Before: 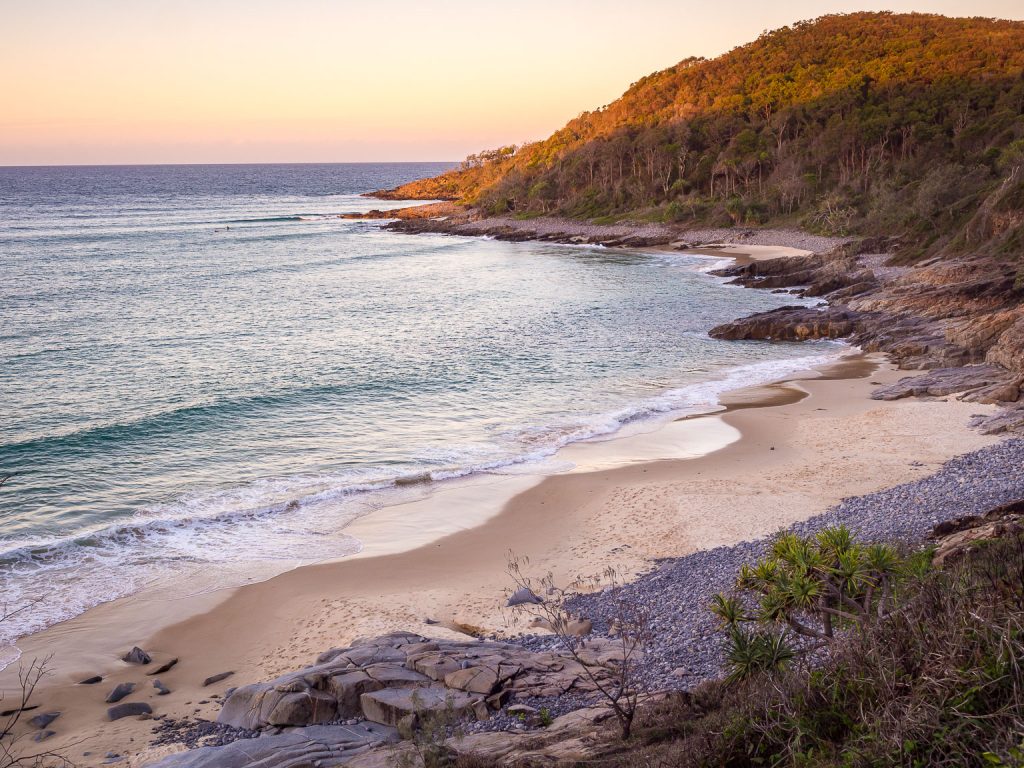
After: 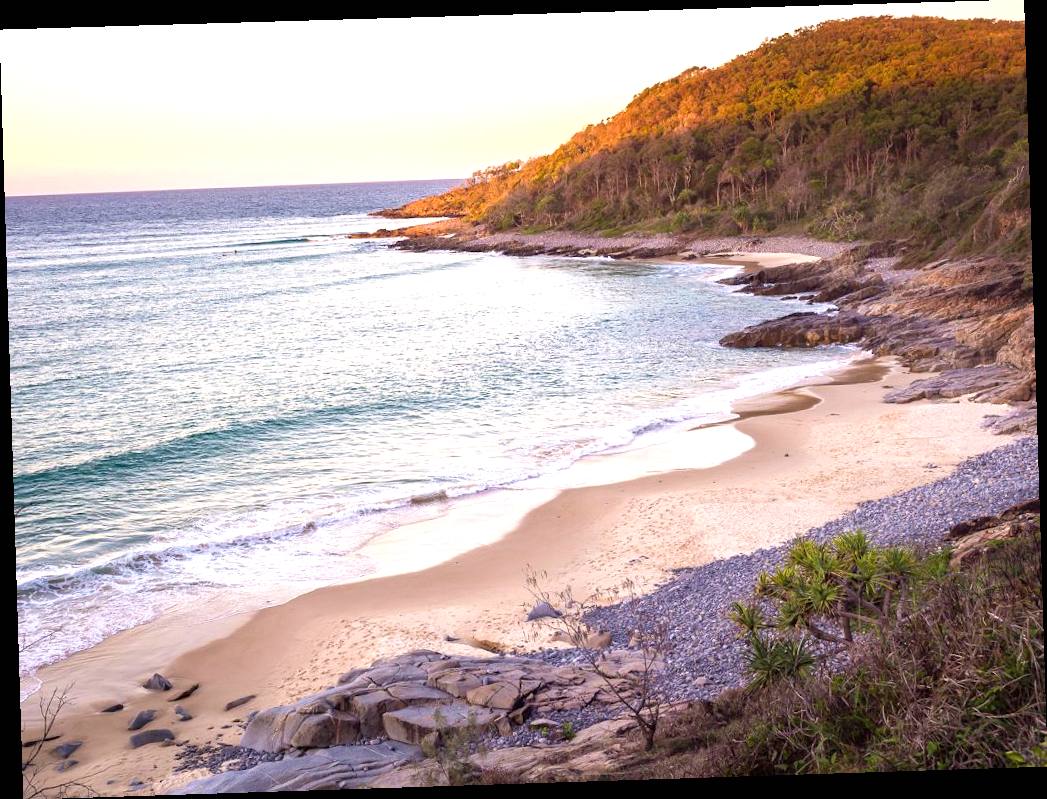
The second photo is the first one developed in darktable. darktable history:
exposure: black level correction 0, exposure 0.7 EV, compensate highlight preservation false
rotate and perspective: rotation -1.77°, lens shift (horizontal) 0.004, automatic cropping off
white balance: emerald 1
velvia: strength 15%
